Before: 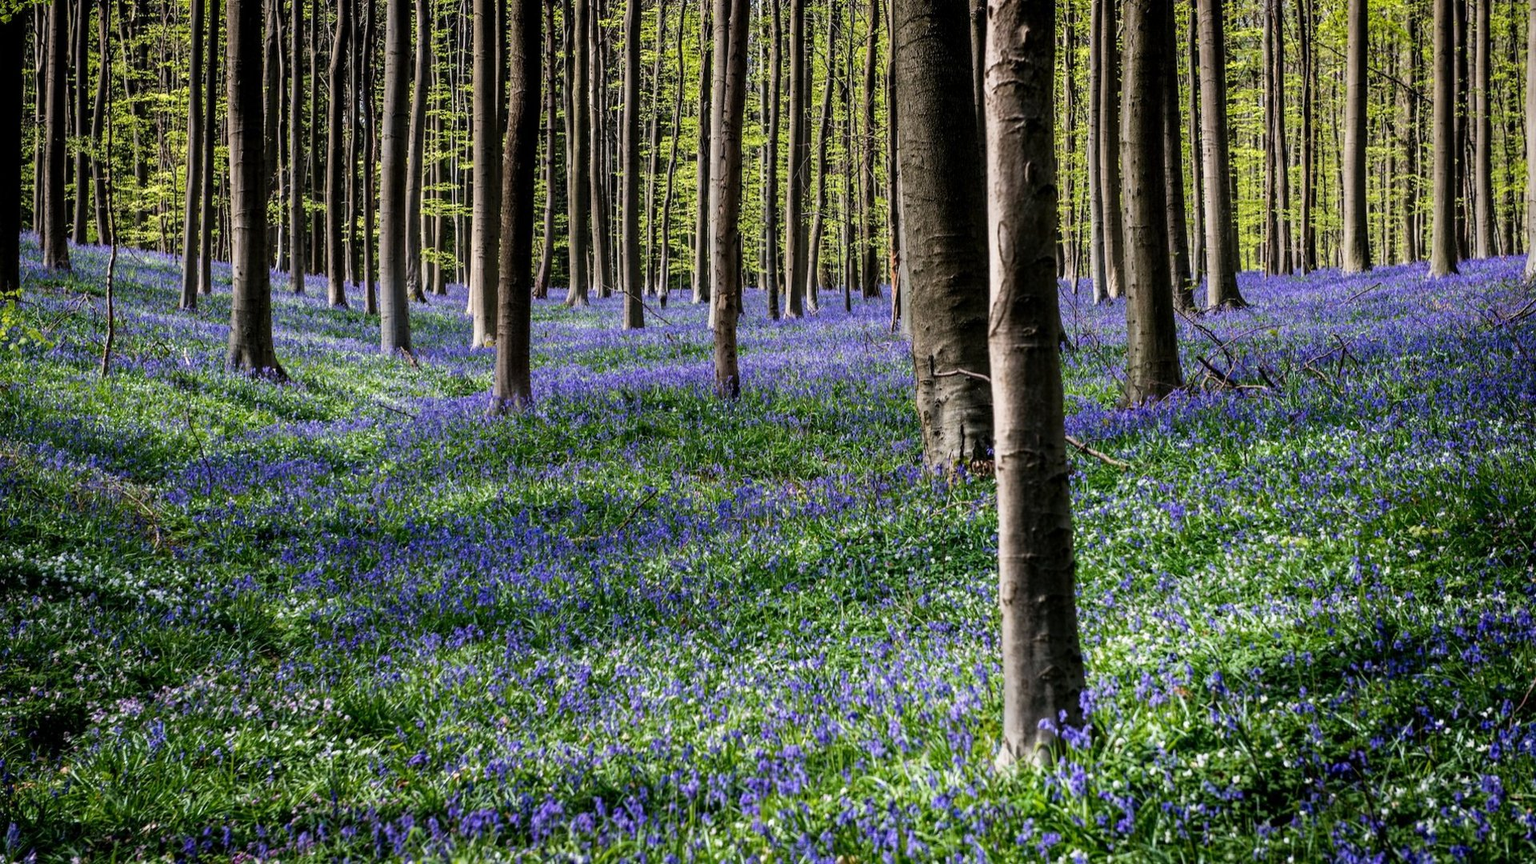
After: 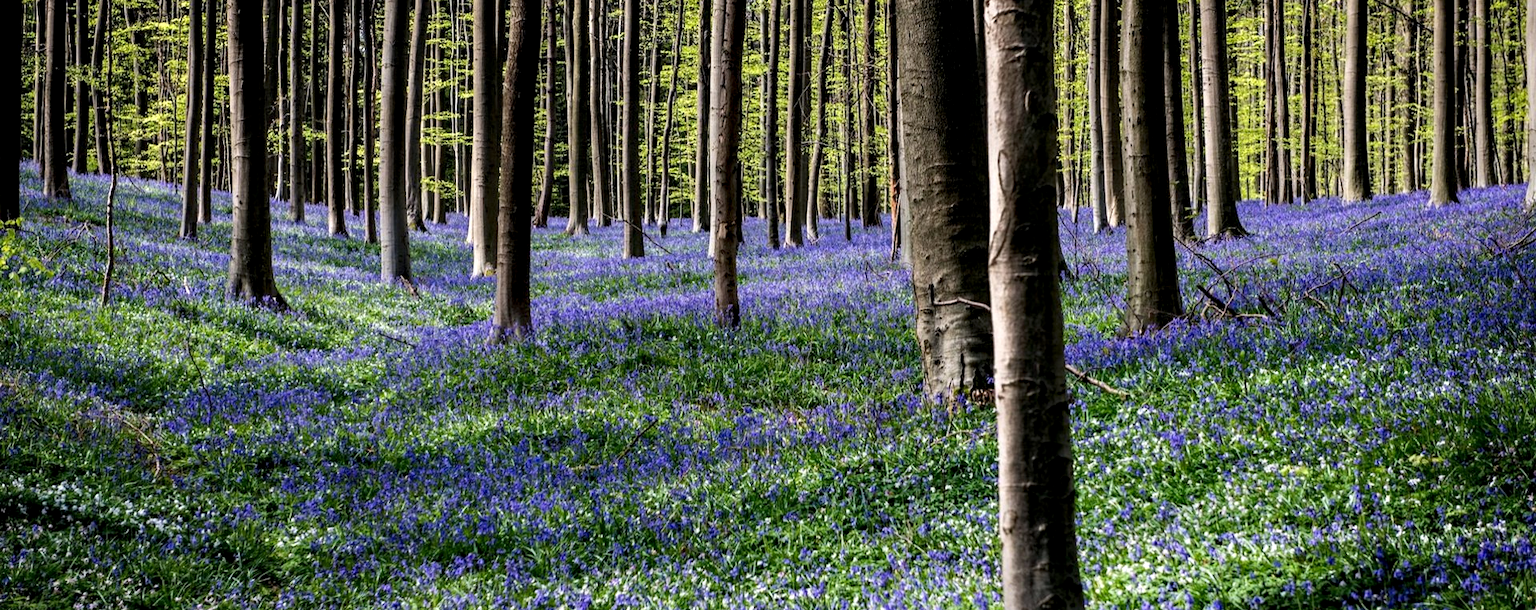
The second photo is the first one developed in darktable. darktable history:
crop and rotate: top 8.293%, bottom 20.996%
contrast equalizer: octaves 7, y [[0.6 ×6], [0.55 ×6], [0 ×6], [0 ×6], [0 ×6]], mix 0.35
